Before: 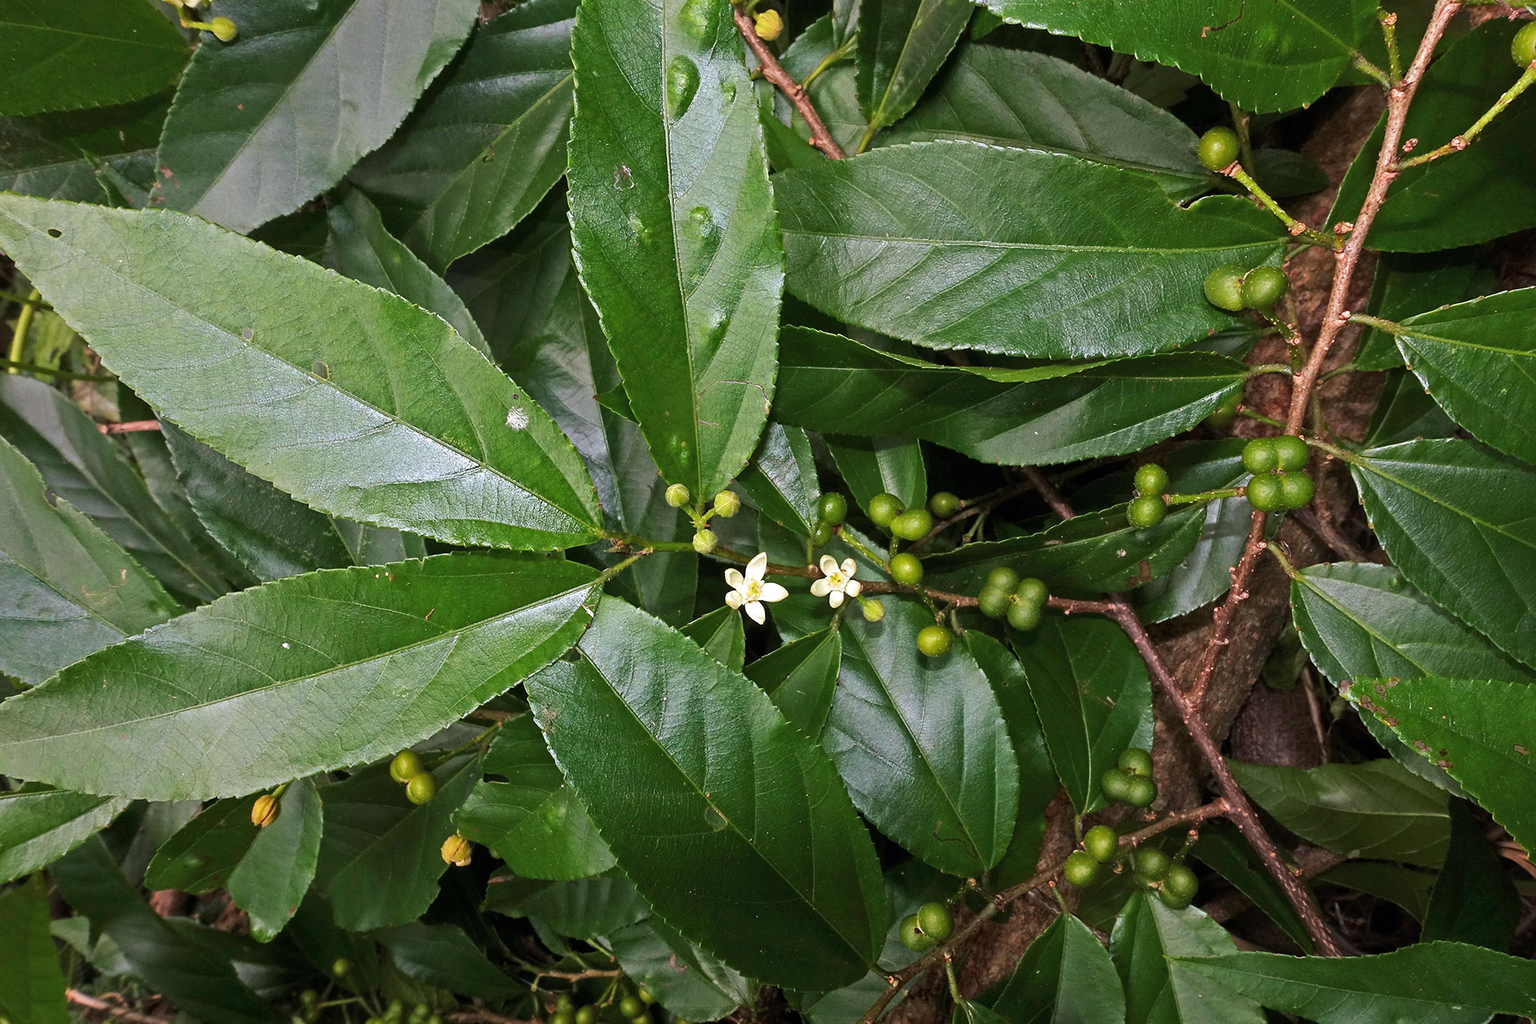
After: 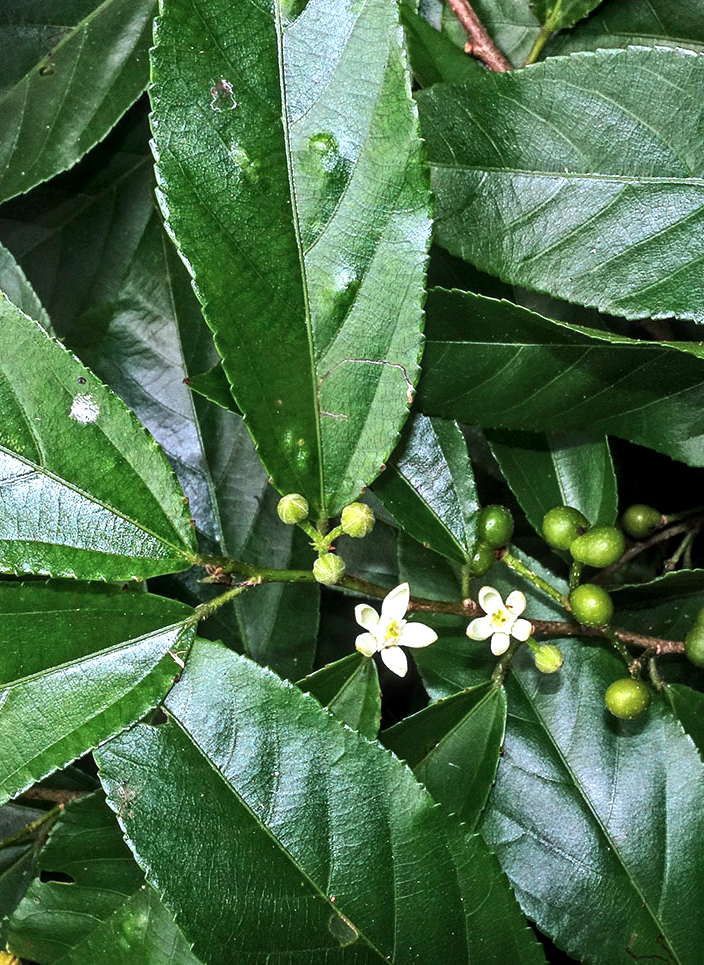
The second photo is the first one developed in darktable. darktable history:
color calibration: x 0.37, y 0.382, temperature 4313.32 K
tone equalizer: -8 EV -0.75 EV, -7 EV -0.7 EV, -6 EV -0.6 EV, -5 EV -0.4 EV, -3 EV 0.4 EV, -2 EV 0.6 EV, -1 EV 0.7 EV, +0 EV 0.75 EV, edges refinement/feathering 500, mask exposure compensation -1.57 EV, preserve details no
crop and rotate: left 29.476%, top 10.214%, right 35.32%, bottom 17.333%
local contrast: on, module defaults
